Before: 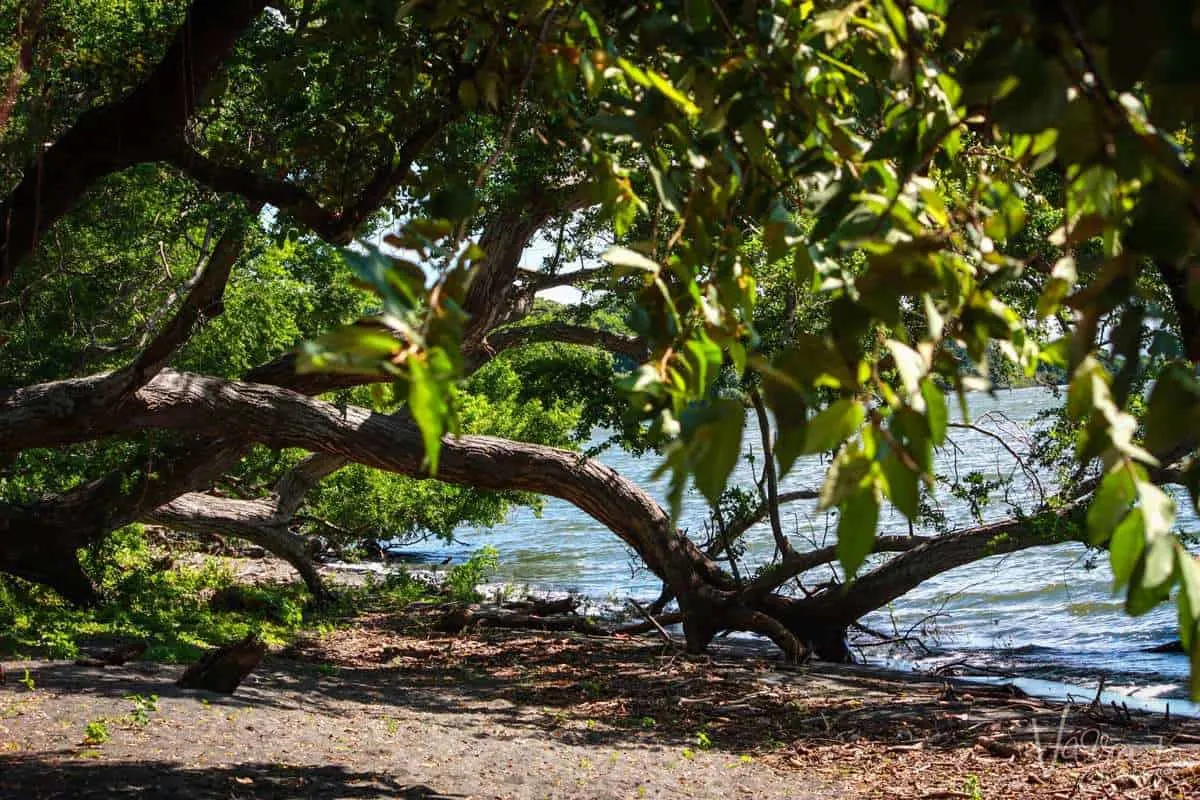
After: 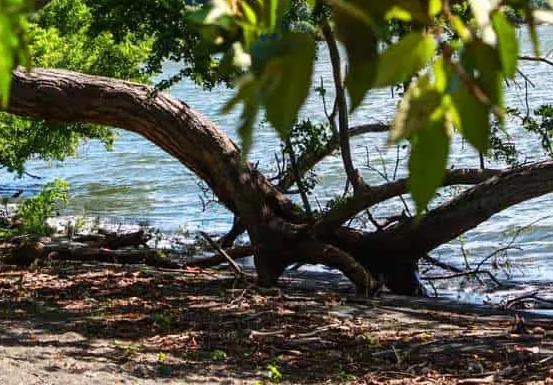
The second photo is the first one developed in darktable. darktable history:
crop: left 35.774%, top 45.885%, right 18.08%, bottom 5.967%
contrast brightness saturation: contrast 0.072
